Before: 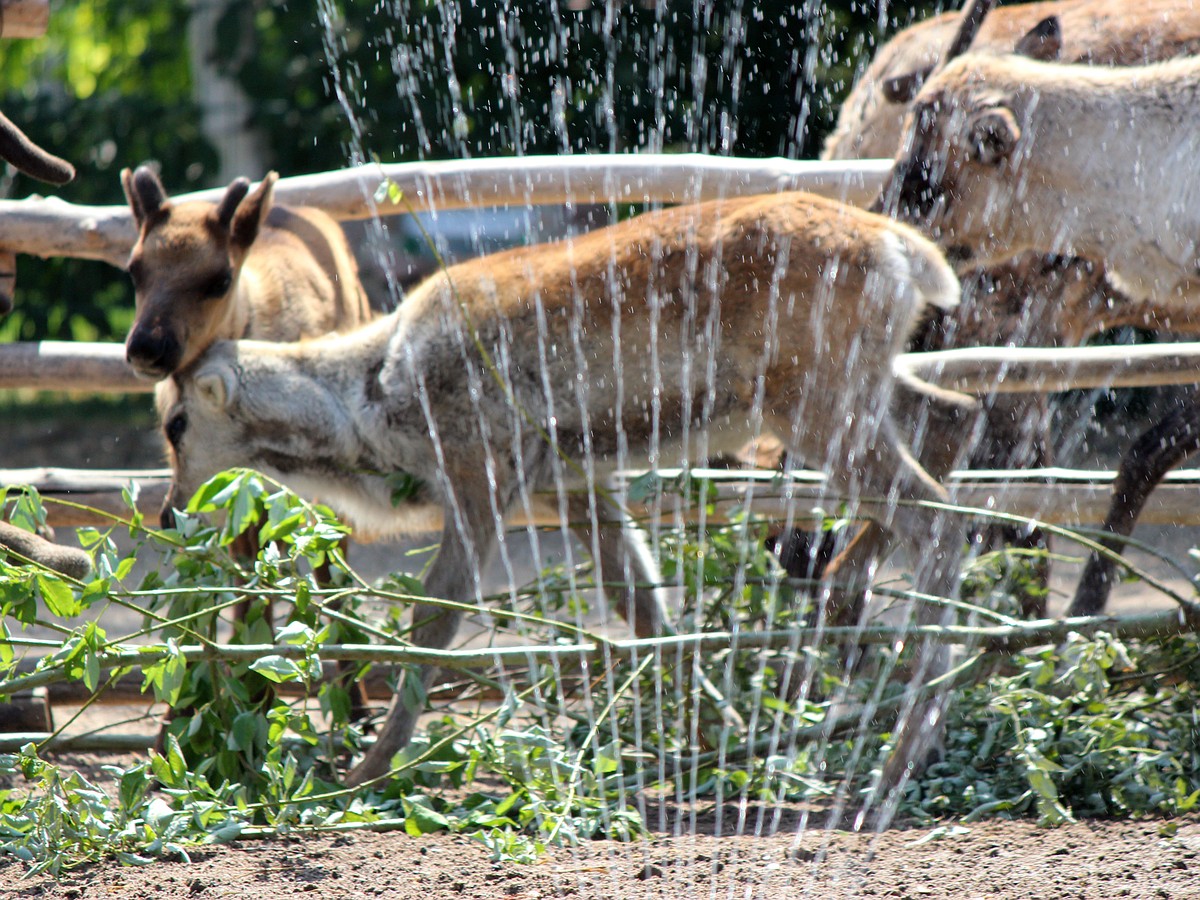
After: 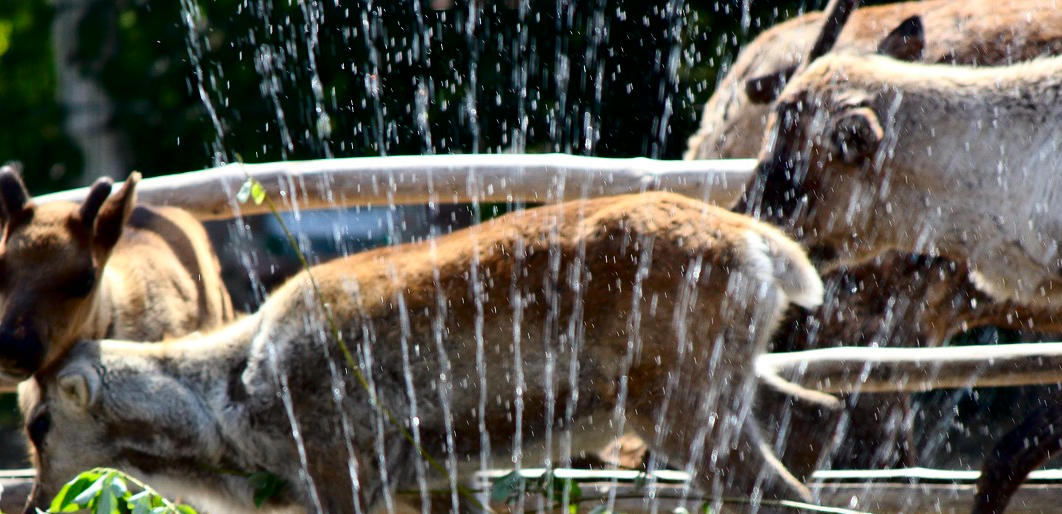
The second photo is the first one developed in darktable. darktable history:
contrast brightness saturation: contrast 0.195, brightness -0.224, saturation 0.116
crop and rotate: left 11.428%, bottom 42.812%
